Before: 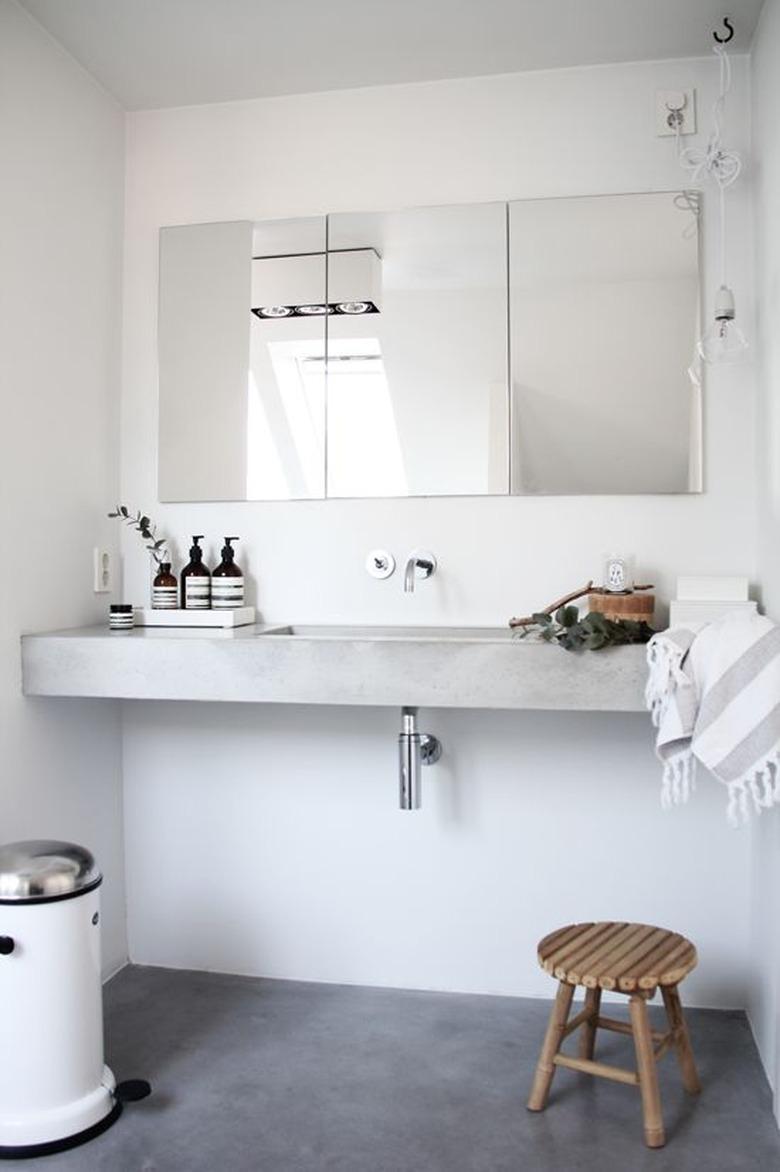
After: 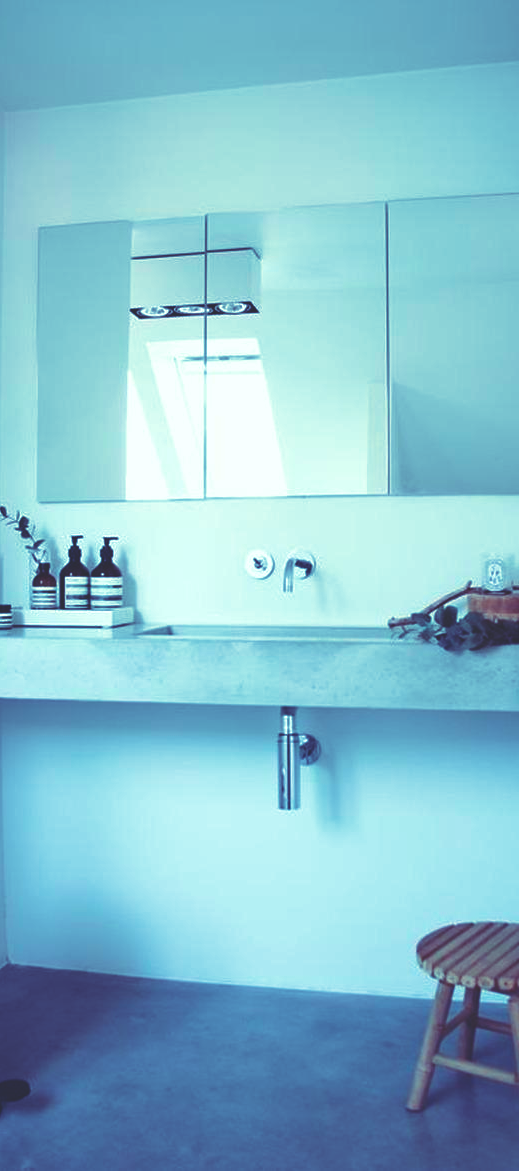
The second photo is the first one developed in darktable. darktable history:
crop and rotate: left 15.546%, right 17.787%
velvia: strength 45%
rgb curve: curves: ch0 [(0, 0.186) (0.314, 0.284) (0.576, 0.466) (0.805, 0.691) (0.936, 0.886)]; ch1 [(0, 0.186) (0.314, 0.284) (0.581, 0.534) (0.771, 0.746) (0.936, 0.958)]; ch2 [(0, 0.216) (0.275, 0.39) (1, 1)], mode RGB, independent channels, compensate middle gray true, preserve colors none
